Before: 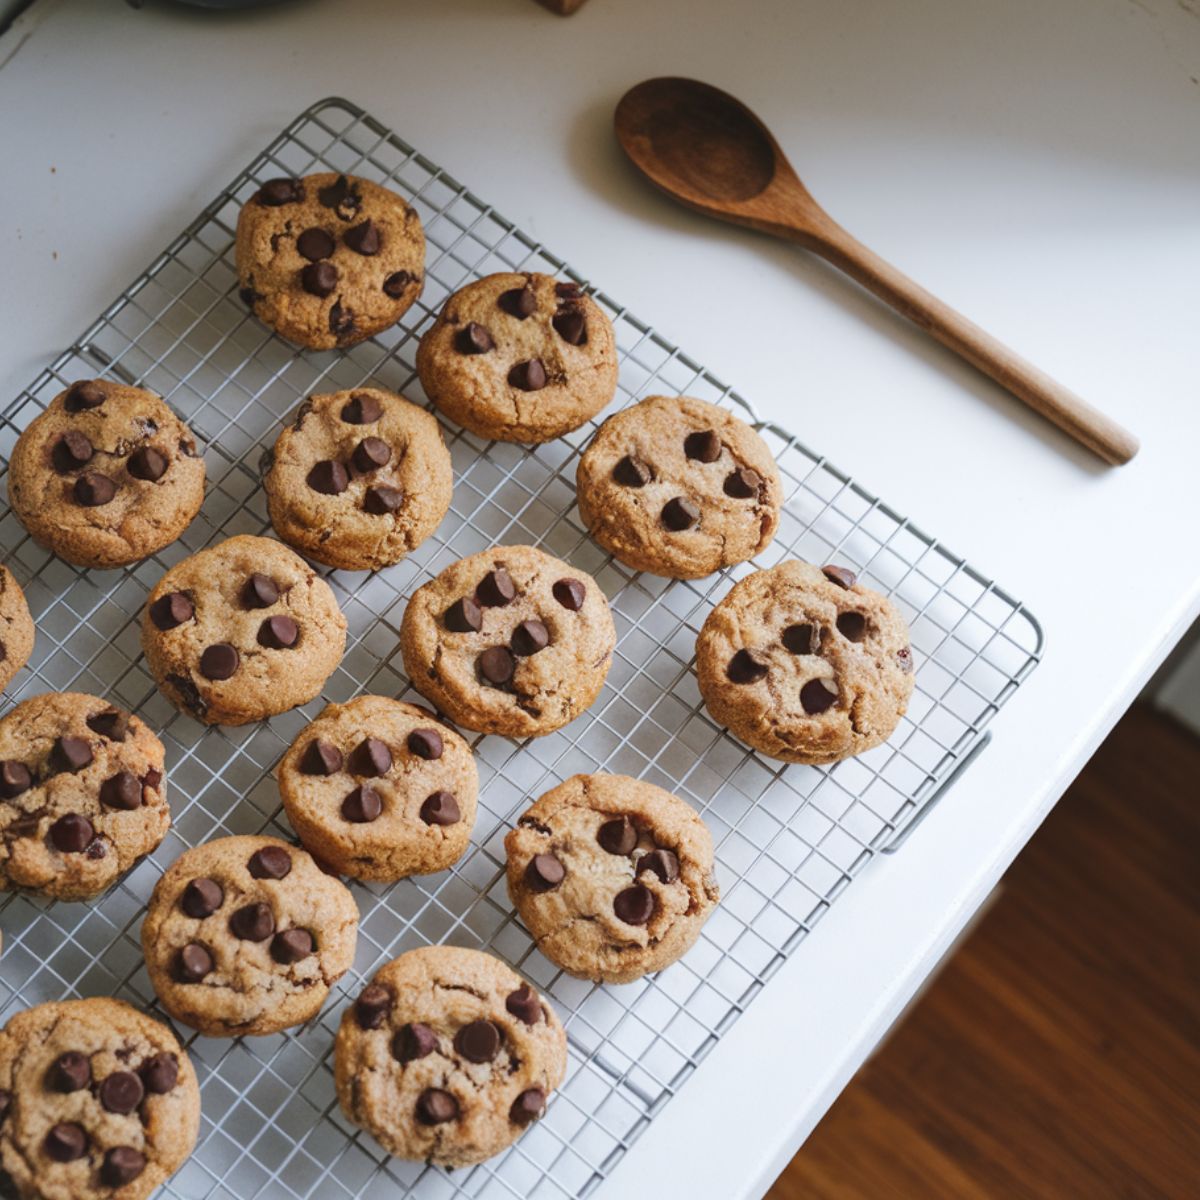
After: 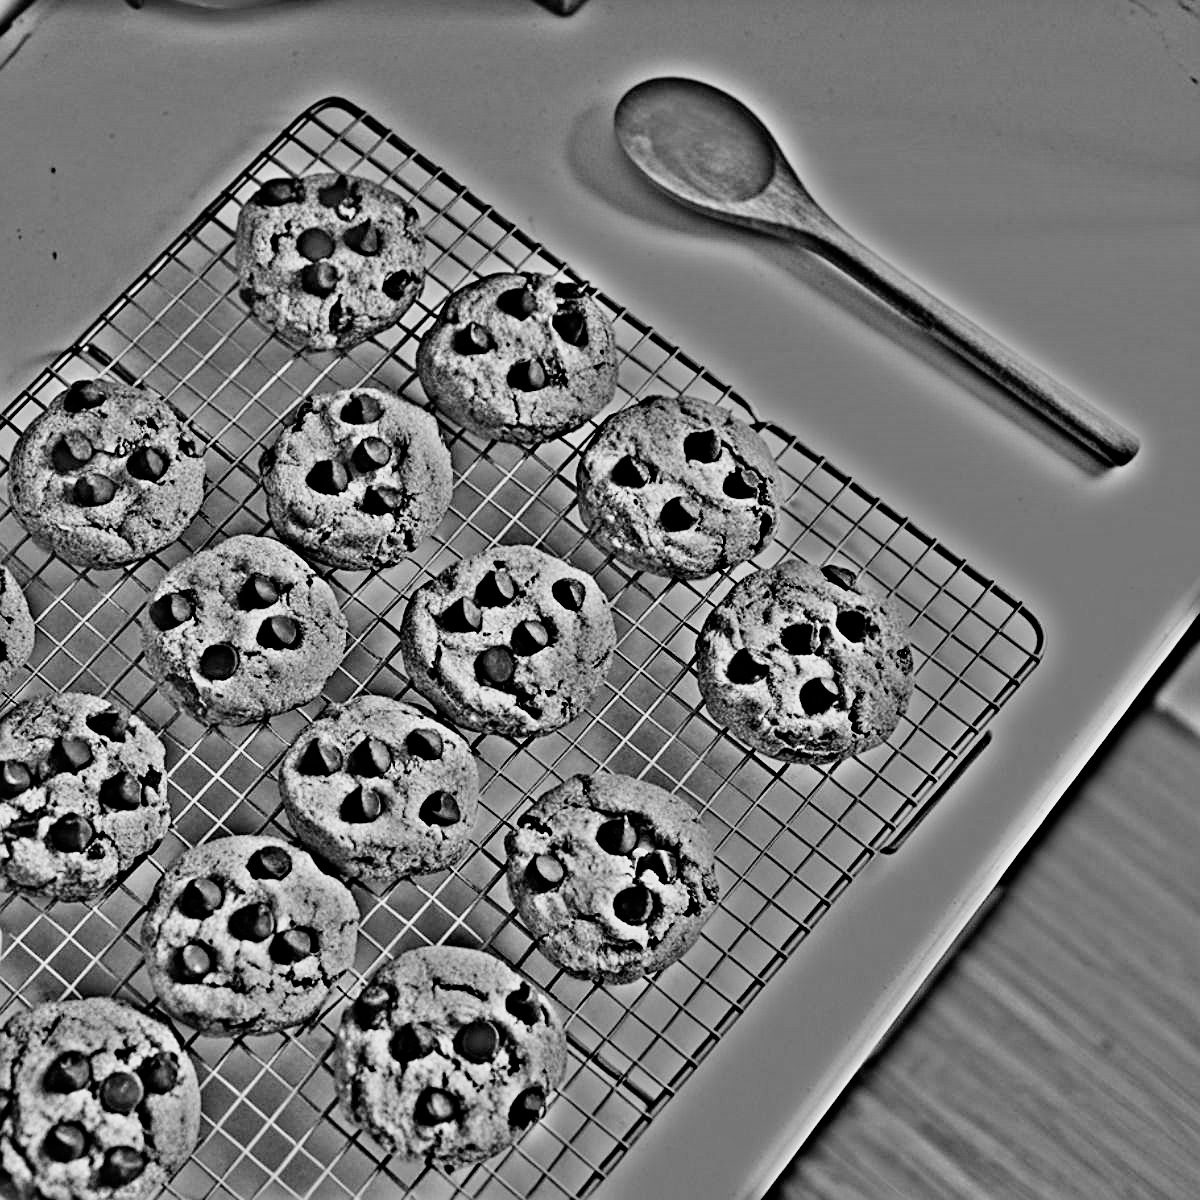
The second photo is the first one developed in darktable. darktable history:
sharpen: on, module defaults
highpass: on, module defaults
filmic rgb: black relative exposure -5 EV, hardness 2.88, contrast 1.3, highlights saturation mix -30%
contrast brightness saturation: saturation -0.05
